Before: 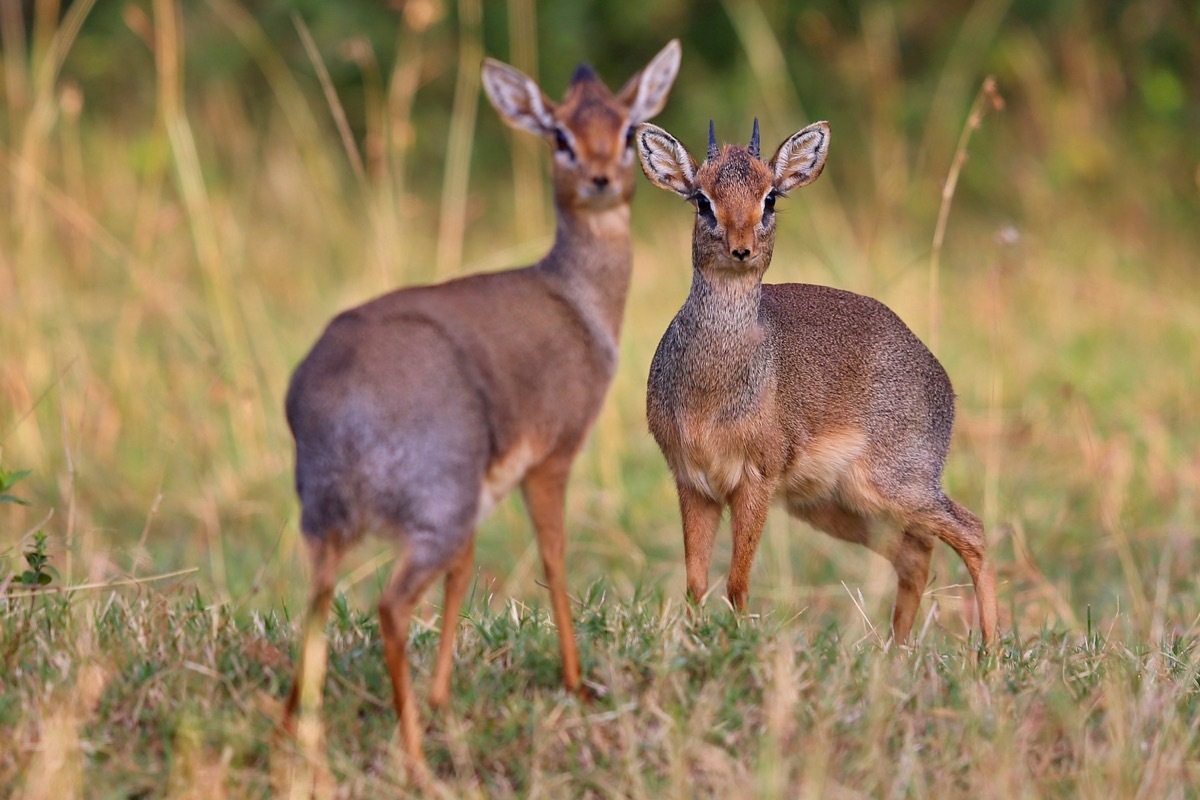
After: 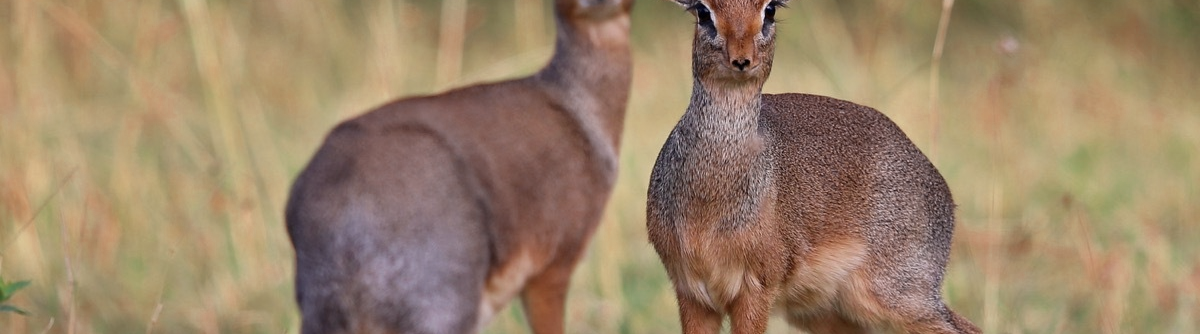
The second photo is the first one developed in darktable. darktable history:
color zones: curves: ch0 [(0, 0.5) (0.125, 0.4) (0.25, 0.5) (0.375, 0.4) (0.5, 0.4) (0.625, 0.35) (0.75, 0.35) (0.875, 0.5)]; ch1 [(0, 0.35) (0.125, 0.45) (0.25, 0.35) (0.375, 0.35) (0.5, 0.35) (0.625, 0.35) (0.75, 0.45) (0.875, 0.35)]; ch2 [(0, 0.6) (0.125, 0.5) (0.25, 0.5) (0.375, 0.6) (0.5, 0.6) (0.625, 0.5) (0.75, 0.5) (0.875, 0.5)]
crop and rotate: top 23.84%, bottom 34.294%
